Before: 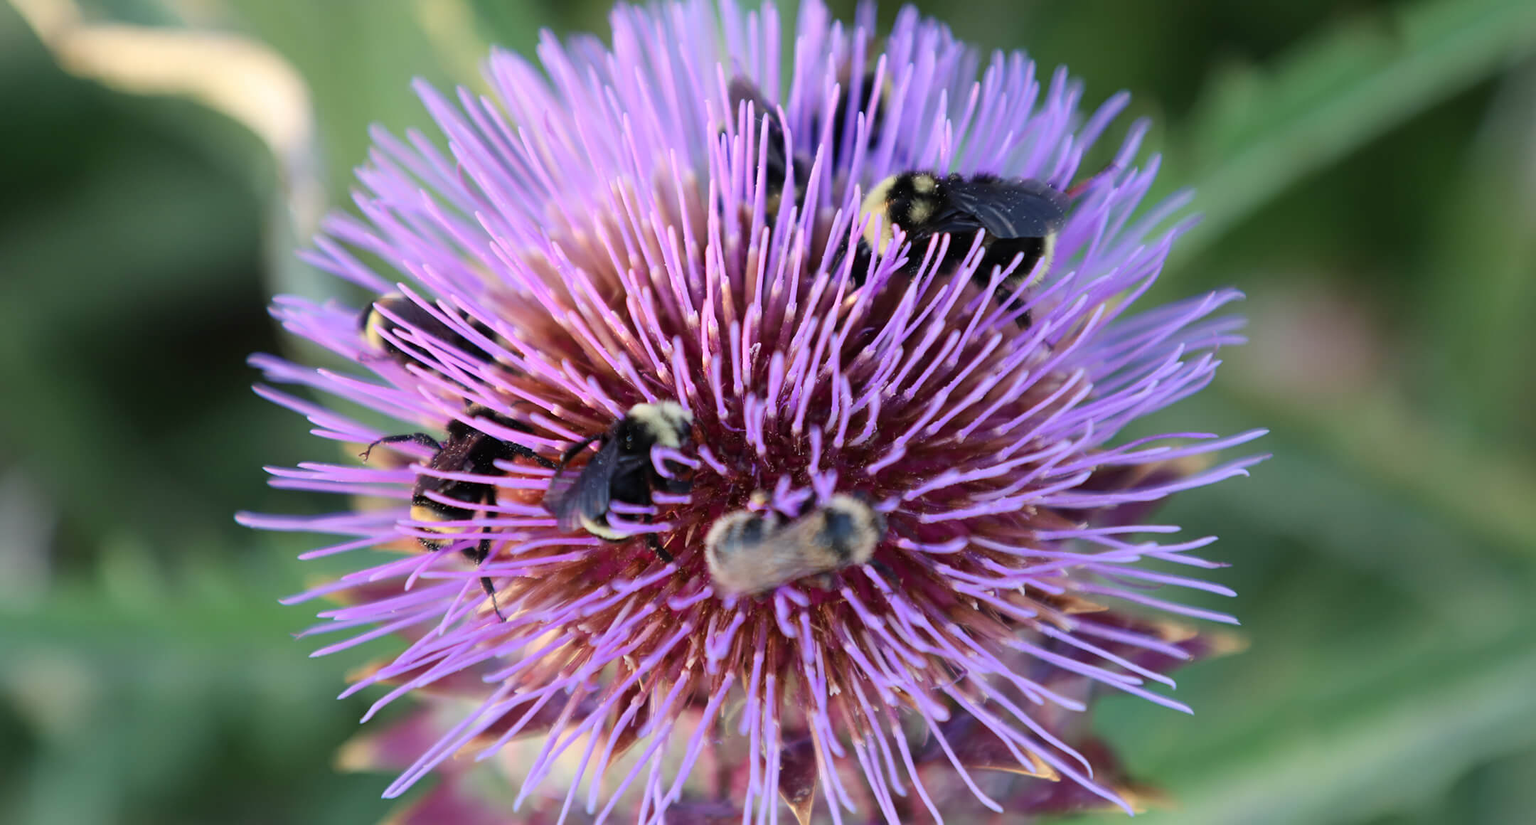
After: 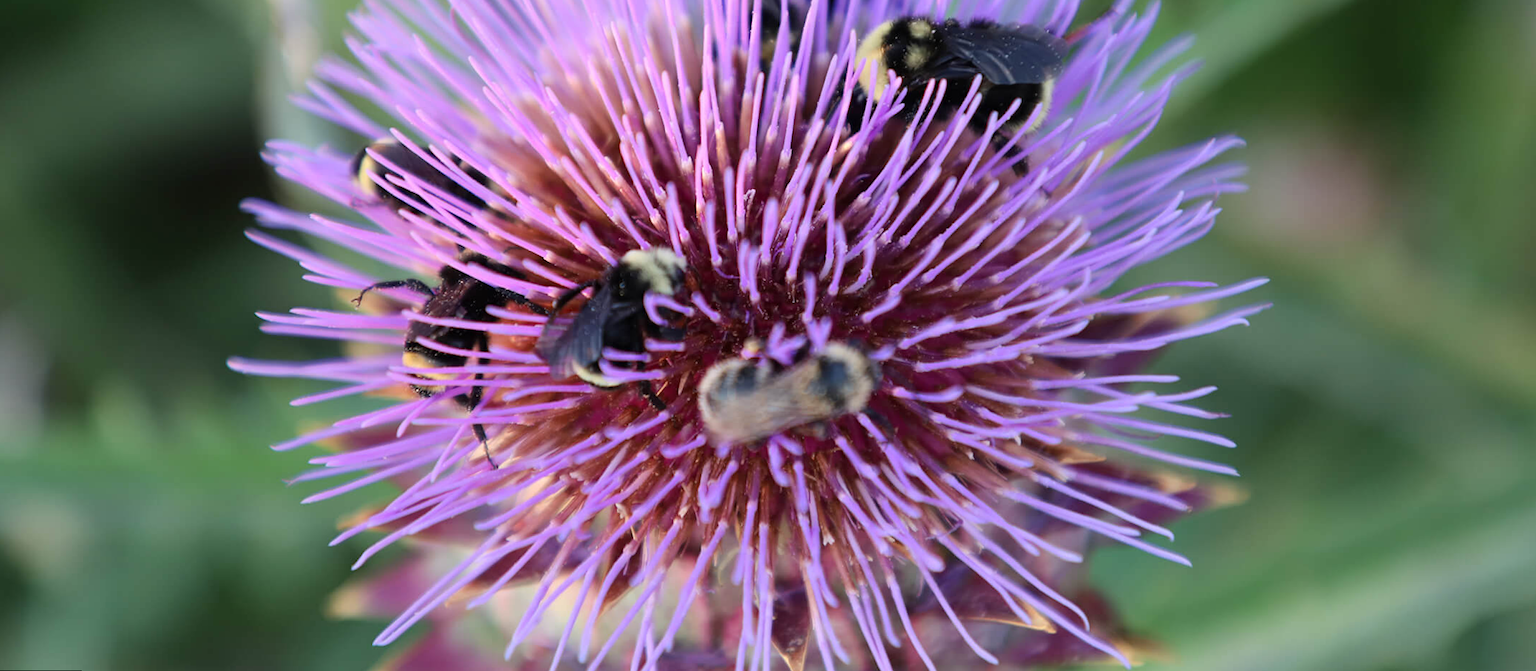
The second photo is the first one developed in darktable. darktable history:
rotate and perspective: rotation 0.192°, lens shift (horizontal) -0.015, crop left 0.005, crop right 0.996, crop top 0.006, crop bottom 0.99
crop and rotate: top 18.507%
